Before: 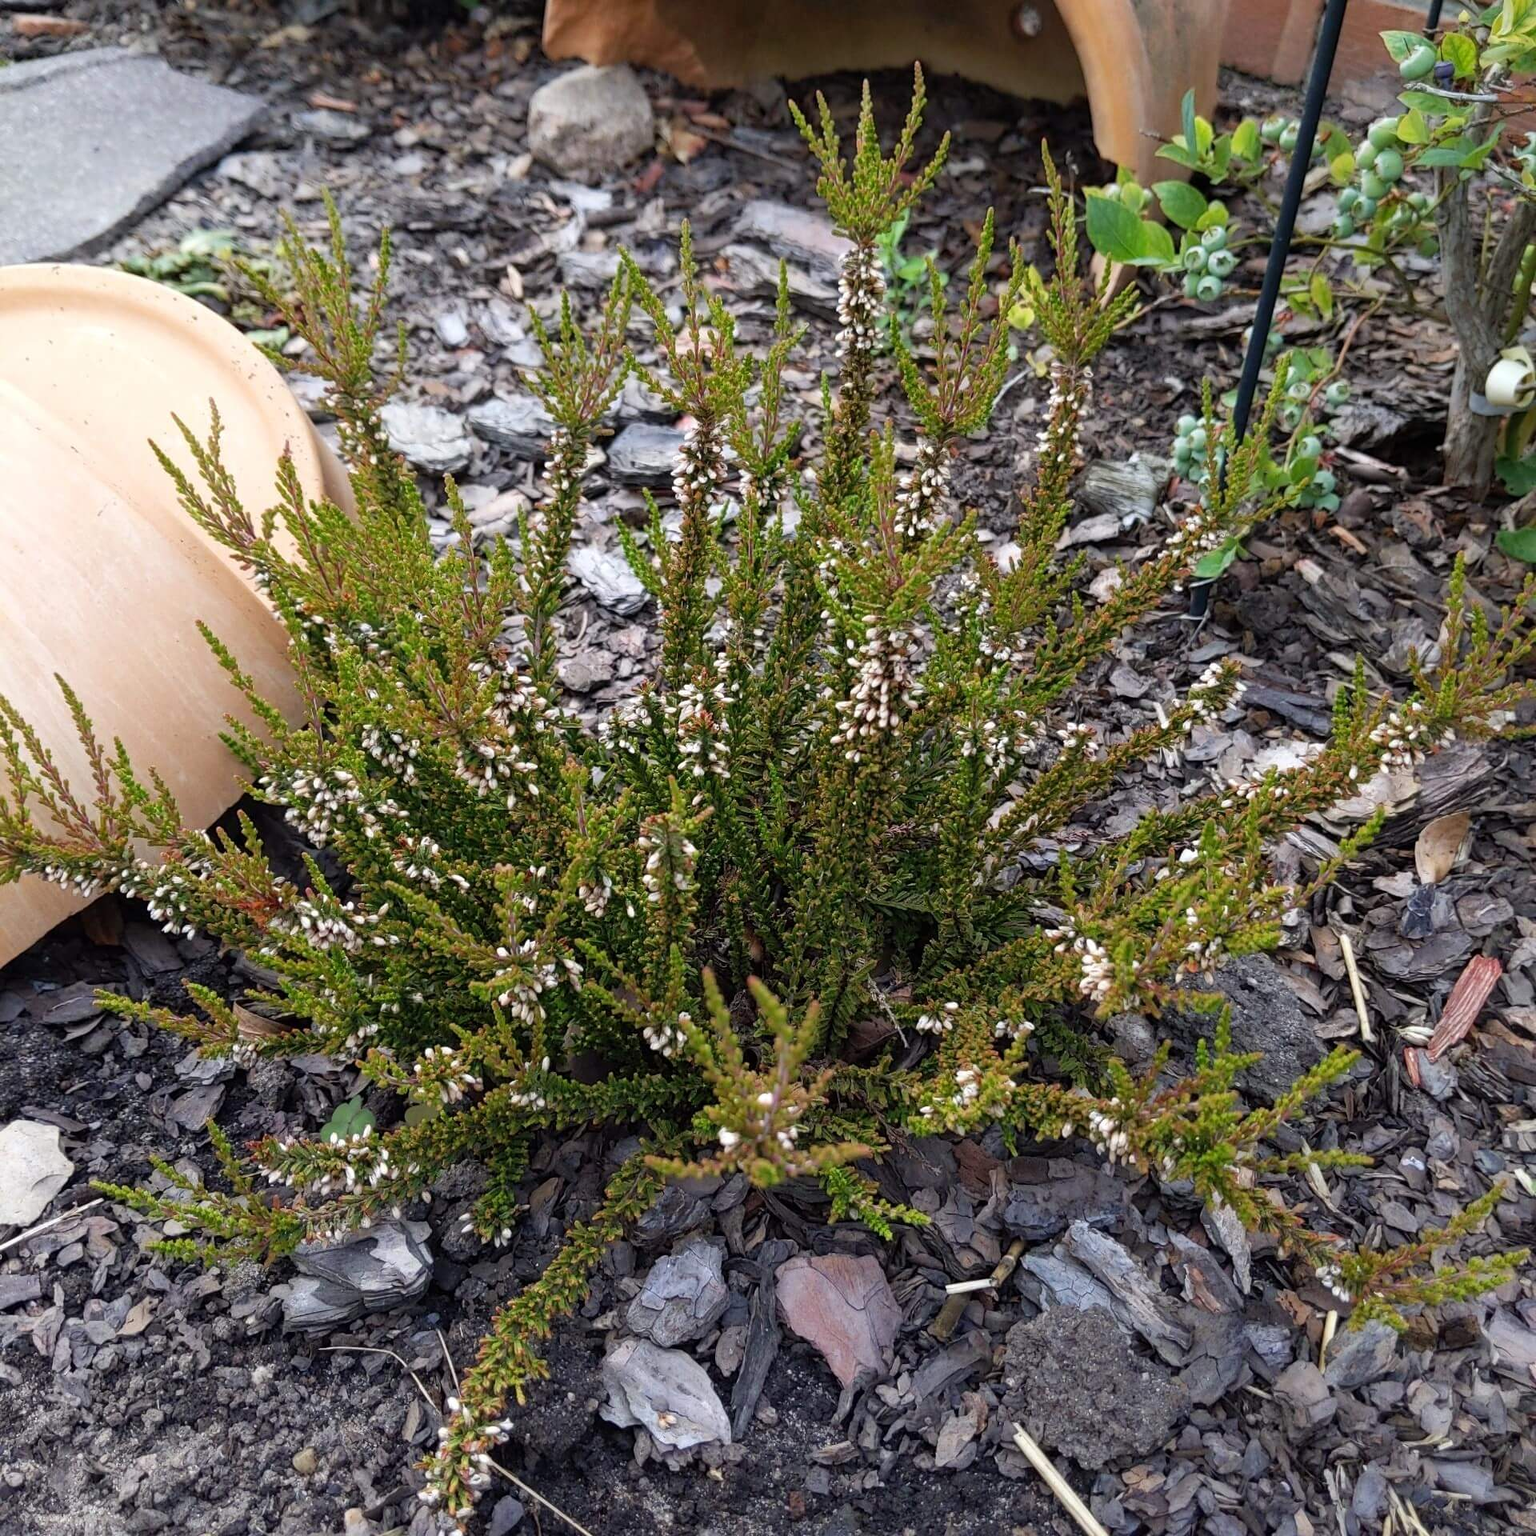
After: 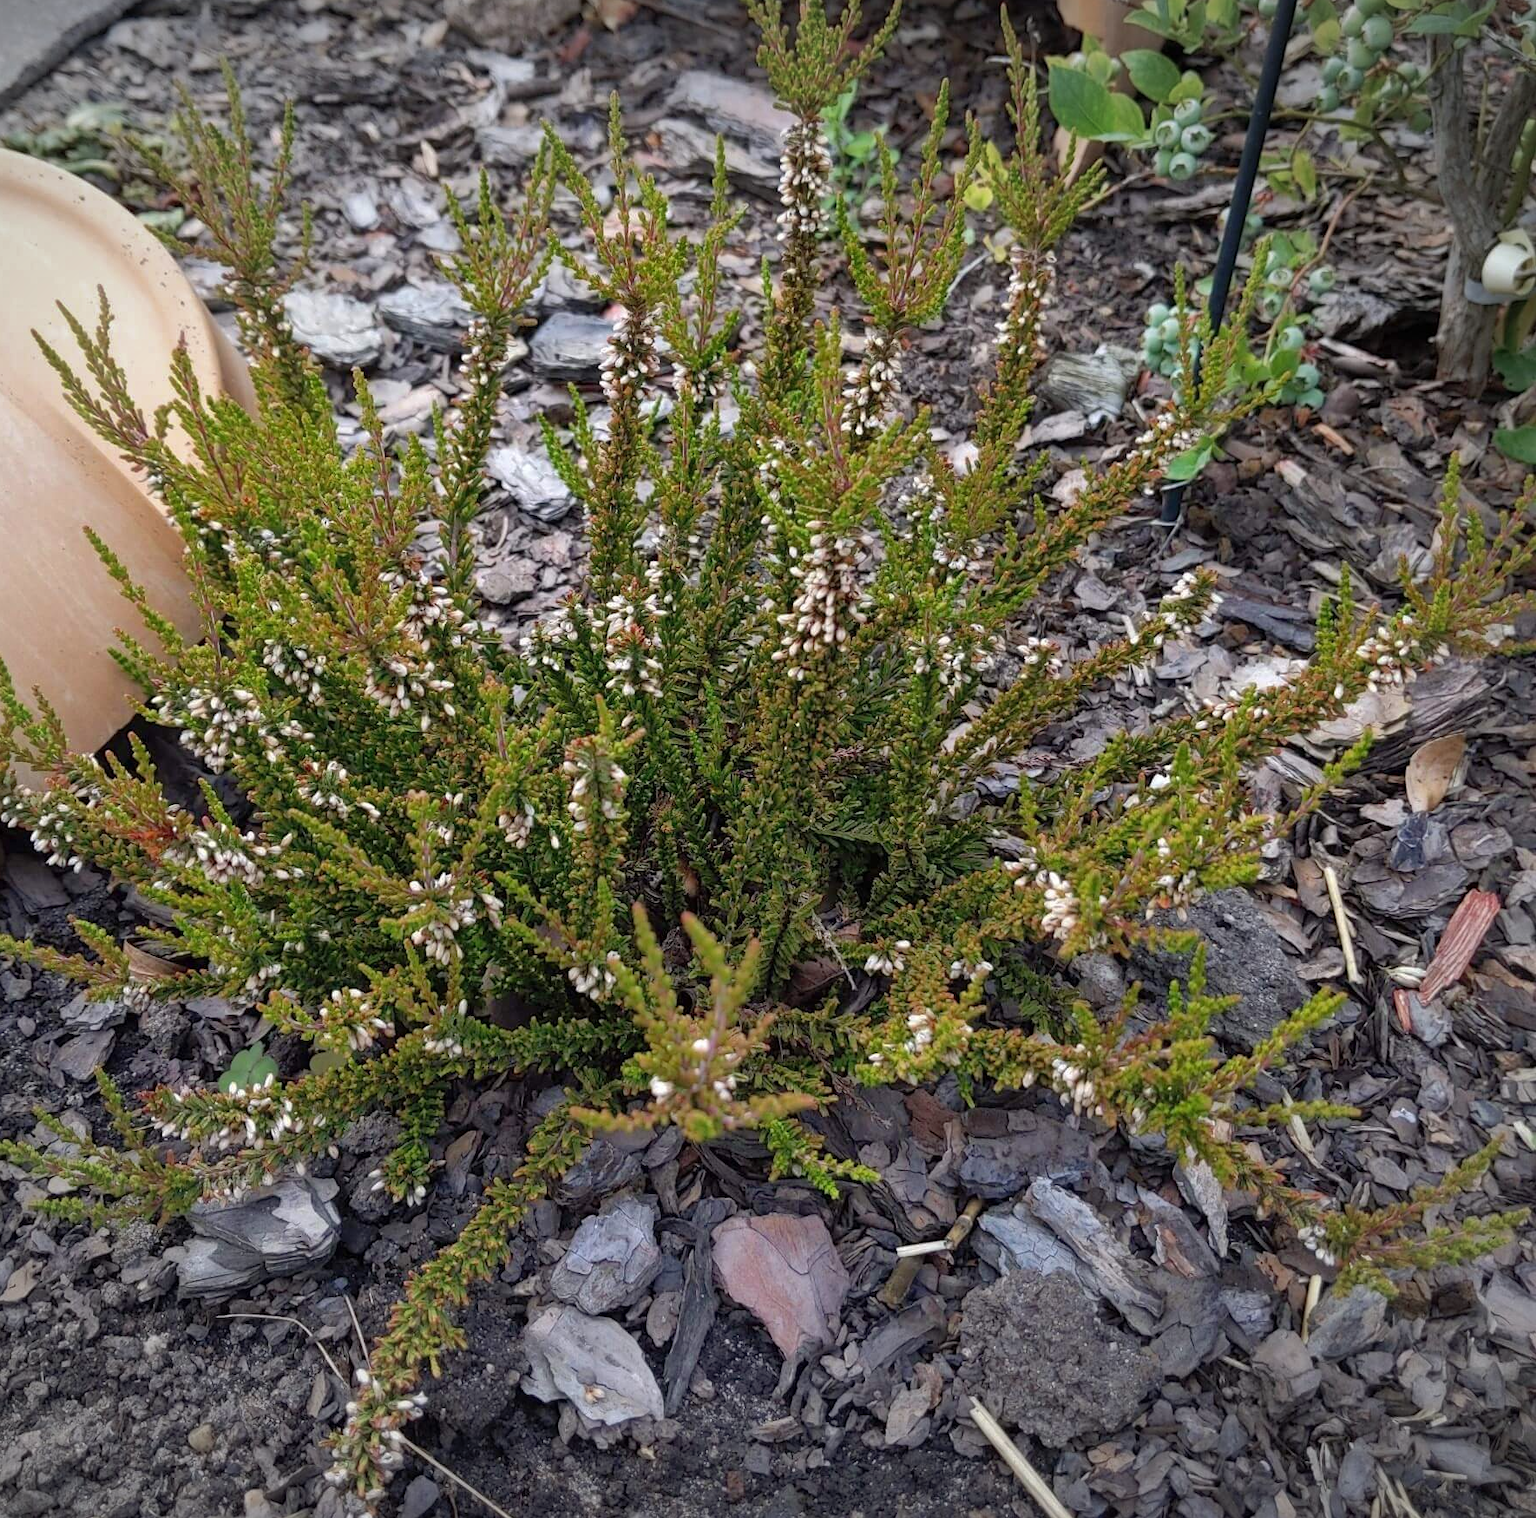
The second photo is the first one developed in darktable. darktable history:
vignetting: fall-off start 85.79%, fall-off radius 79.98%, width/height ratio 1.211
shadows and highlights: on, module defaults
crop and rotate: left 7.768%, top 8.837%
